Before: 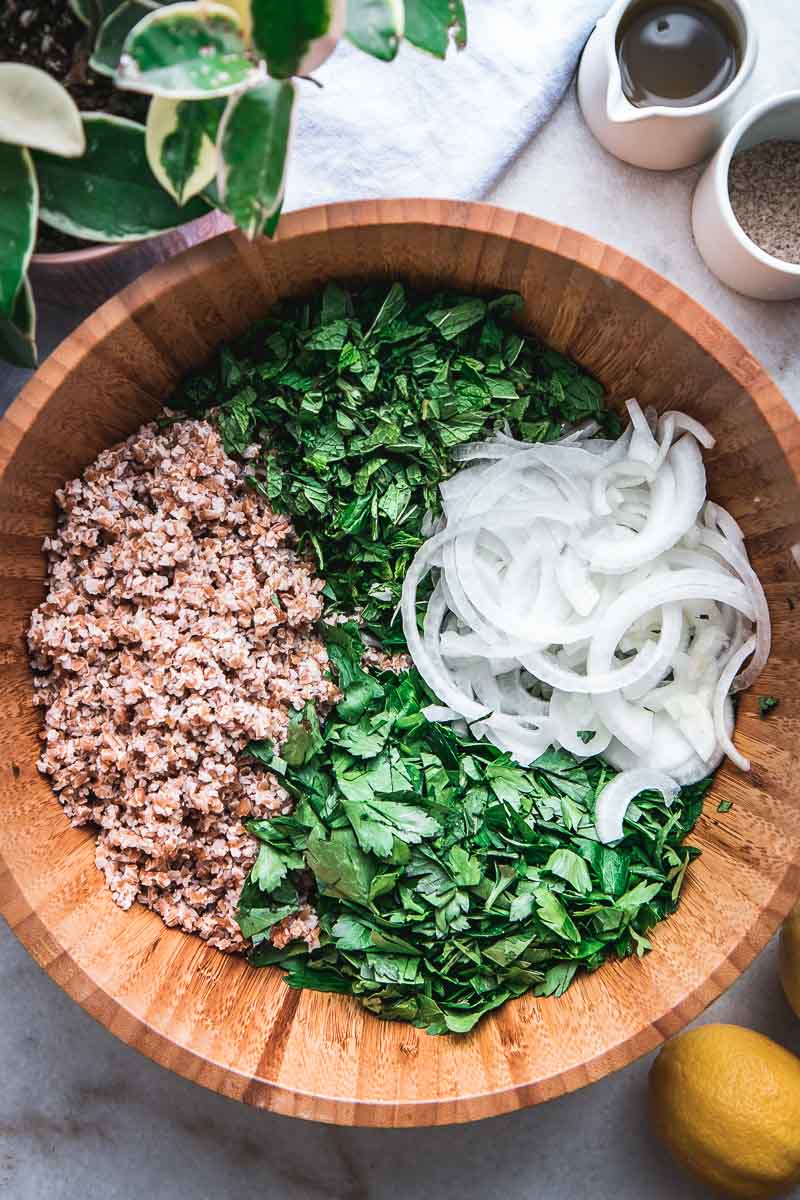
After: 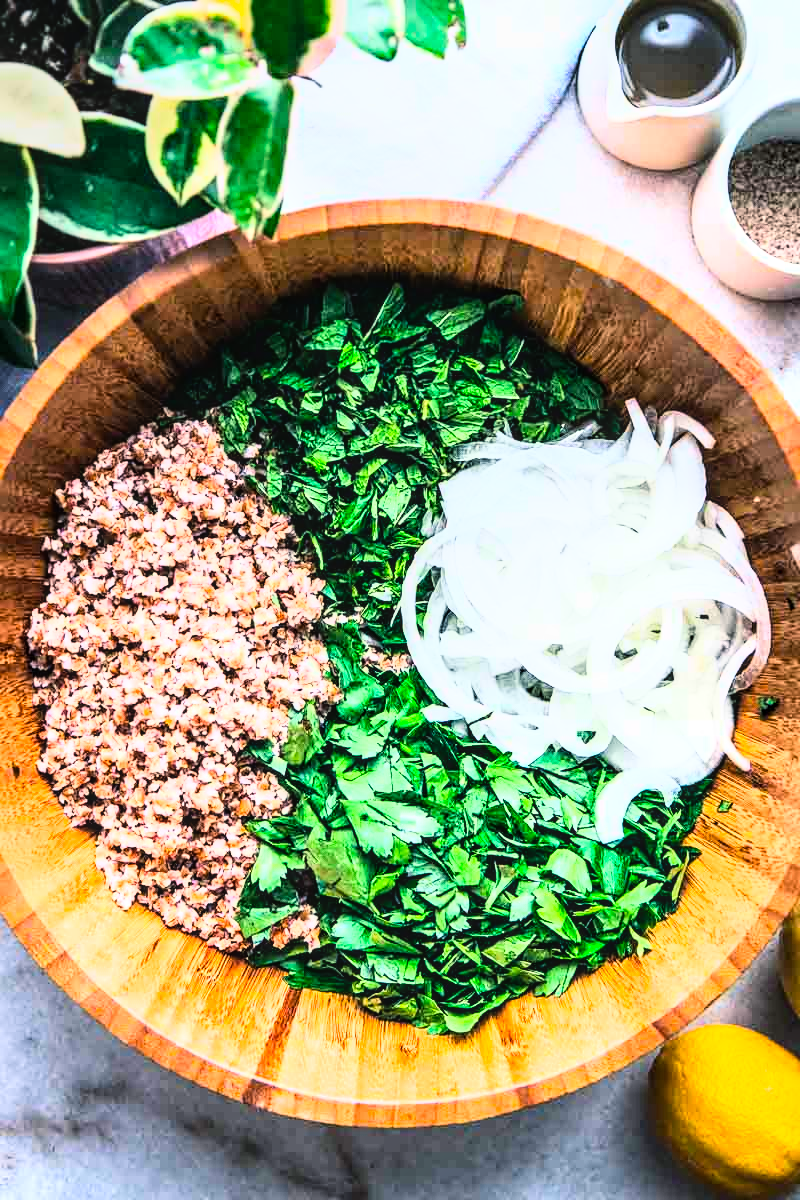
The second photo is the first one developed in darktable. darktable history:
base curve: curves: ch0 [(0, 0) (0.007, 0.004) (0.027, 0.03) (0.046, 0.07) (0.207, 0.54) (0.442, 0.872) (0.673, 0.972) (1, 1)]
local contrast: on, module defaults
color balance rgb: shadows lift › chroma 5.41%, shadows lift › hue 238.03°, power › hue 314.67°, perceptual saturation grading › global saturation 19.484%, global vibrance 25.104%, contrast 20.224%
contrast brightness saturation: saturation 0.101
